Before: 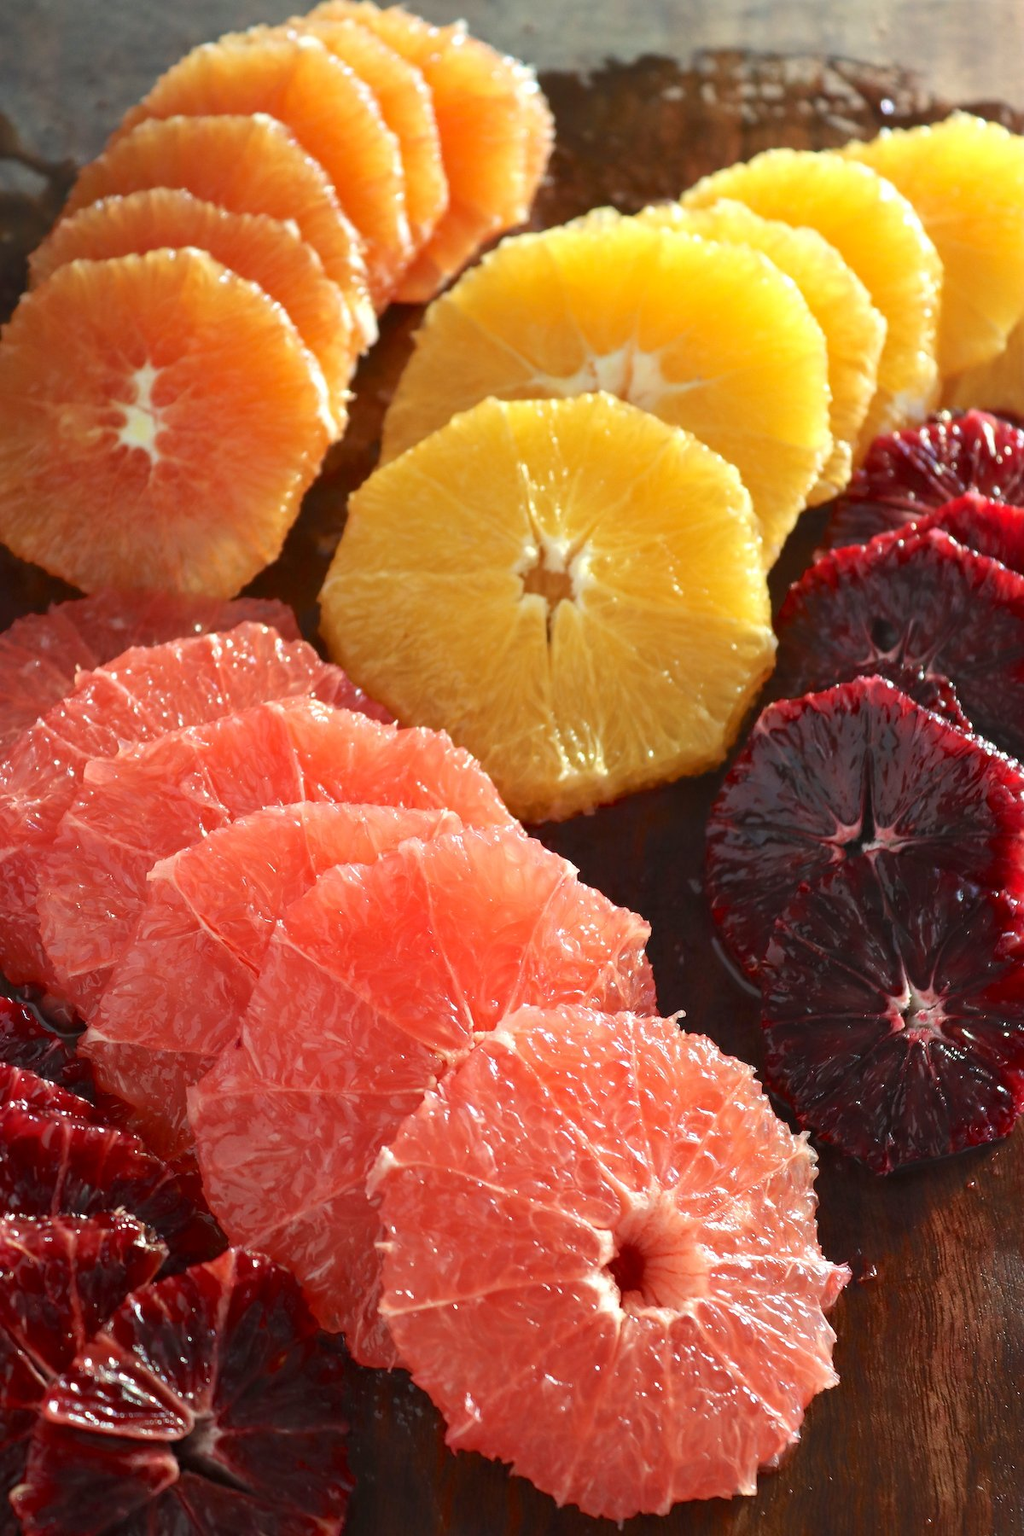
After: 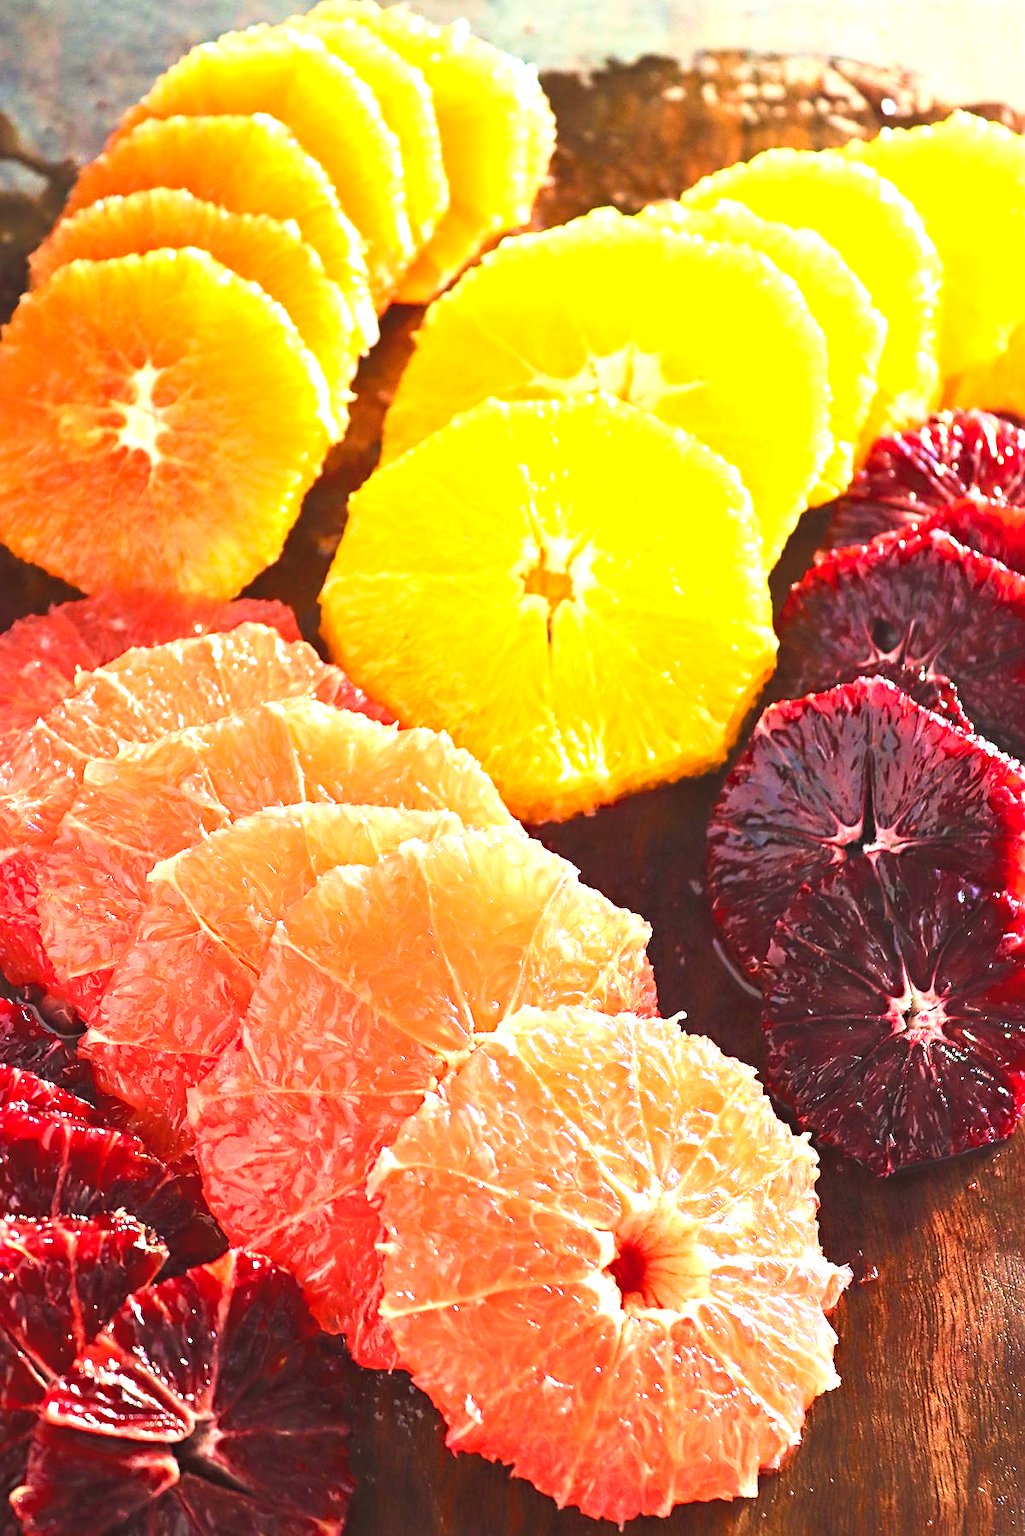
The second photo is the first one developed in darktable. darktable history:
crop: bottom 0.074%
exposure: black level correction -0.005, exposure 1.008 EV, compensate highlight preservation false
velvia: strength 44.58%
sharpen: on, module defaults
tone curve: curves: ch0 [(0, 0) (0.051, 0.047) (0.102, 0.099) (0.258, 0.29) (0.442, 0.527) (0.695, 0.804) (0.88, 0.952) (1, 1)]; ch1 [(0, 0) (0.339, 0.298) (0.402, 0.363) (0.444, 0.415) (0.485, 0.469) (0.494, 0.493) (0.504, 0.501) (0.525, 0.534) (0.555, 0.593) (0.594, 0.648) (1, 1)]; ch2 [(0, 0) (0.48, 0.48) (0.504, 0.5) (0.535, 0.557) (0.581, 0.623) (0.649, 0.683) (0.824, 0.815) (1, 1)], color space Lab, linked channels, preserve colors none
color balance rgb: linear chroma grading › global chroma 8.902%, perceptual saturation grading › global saturation 0.186%, perceptual brilliance grading › global brilliance -4.314%, perceptual brilliance grading › highlights 25.118%, perceptual brilliance grading › mid-tones 6.875%, perceptual brilliance grading › shadows -4.715%, global vibrance 20%
haze removal: compatibility mode true, adaptive false
